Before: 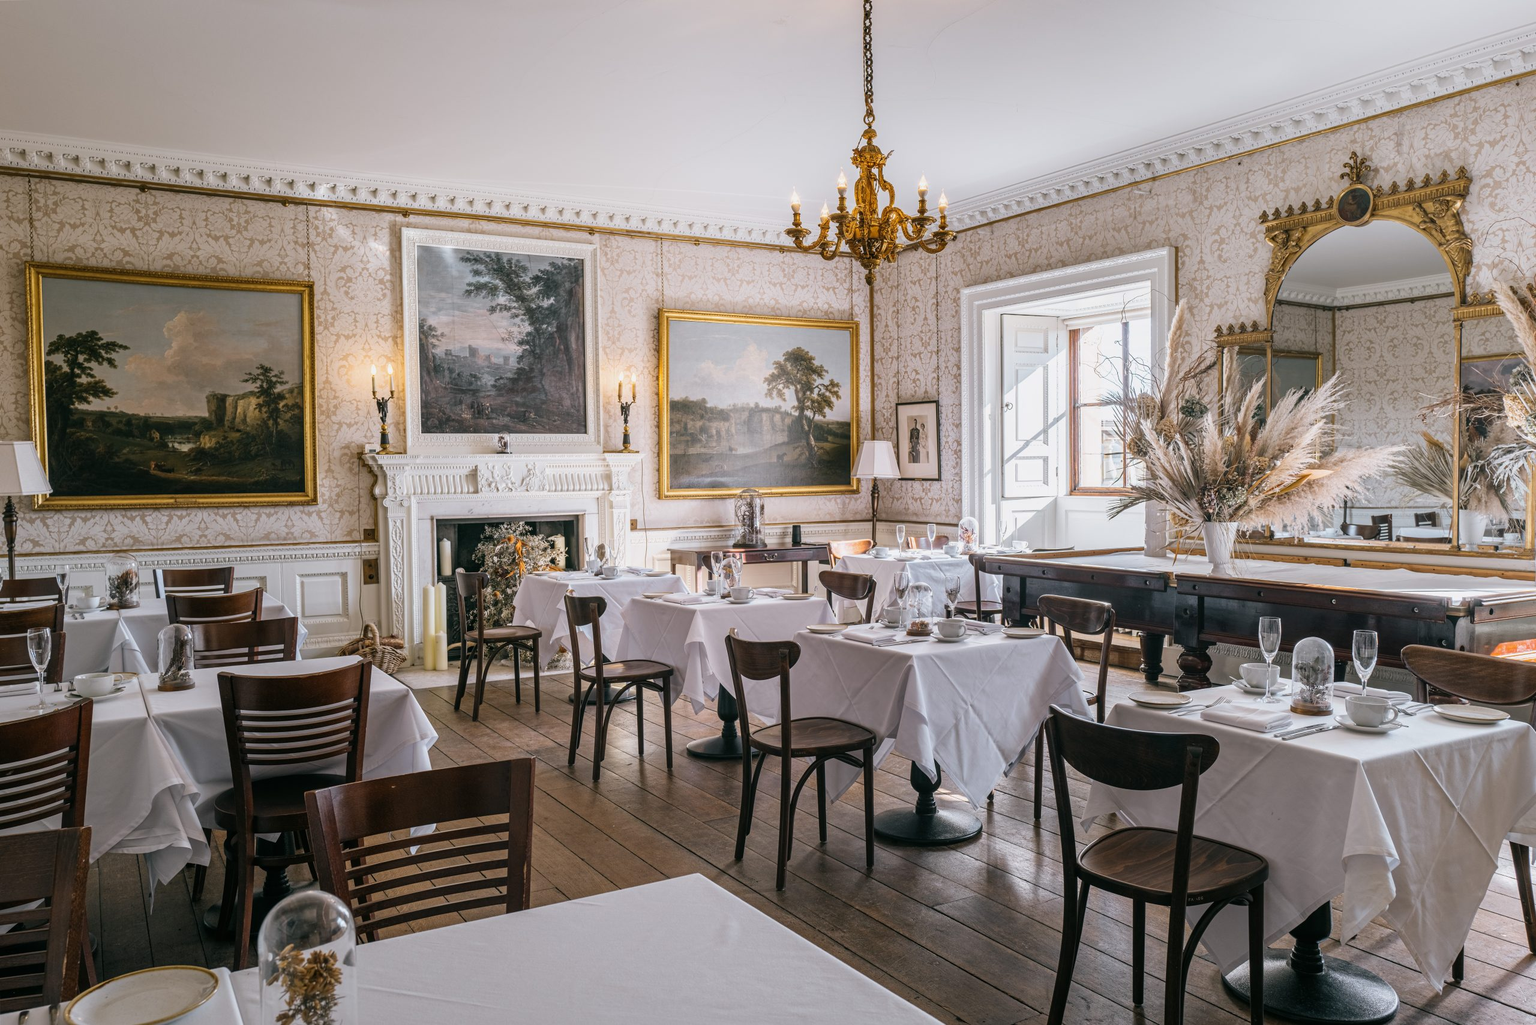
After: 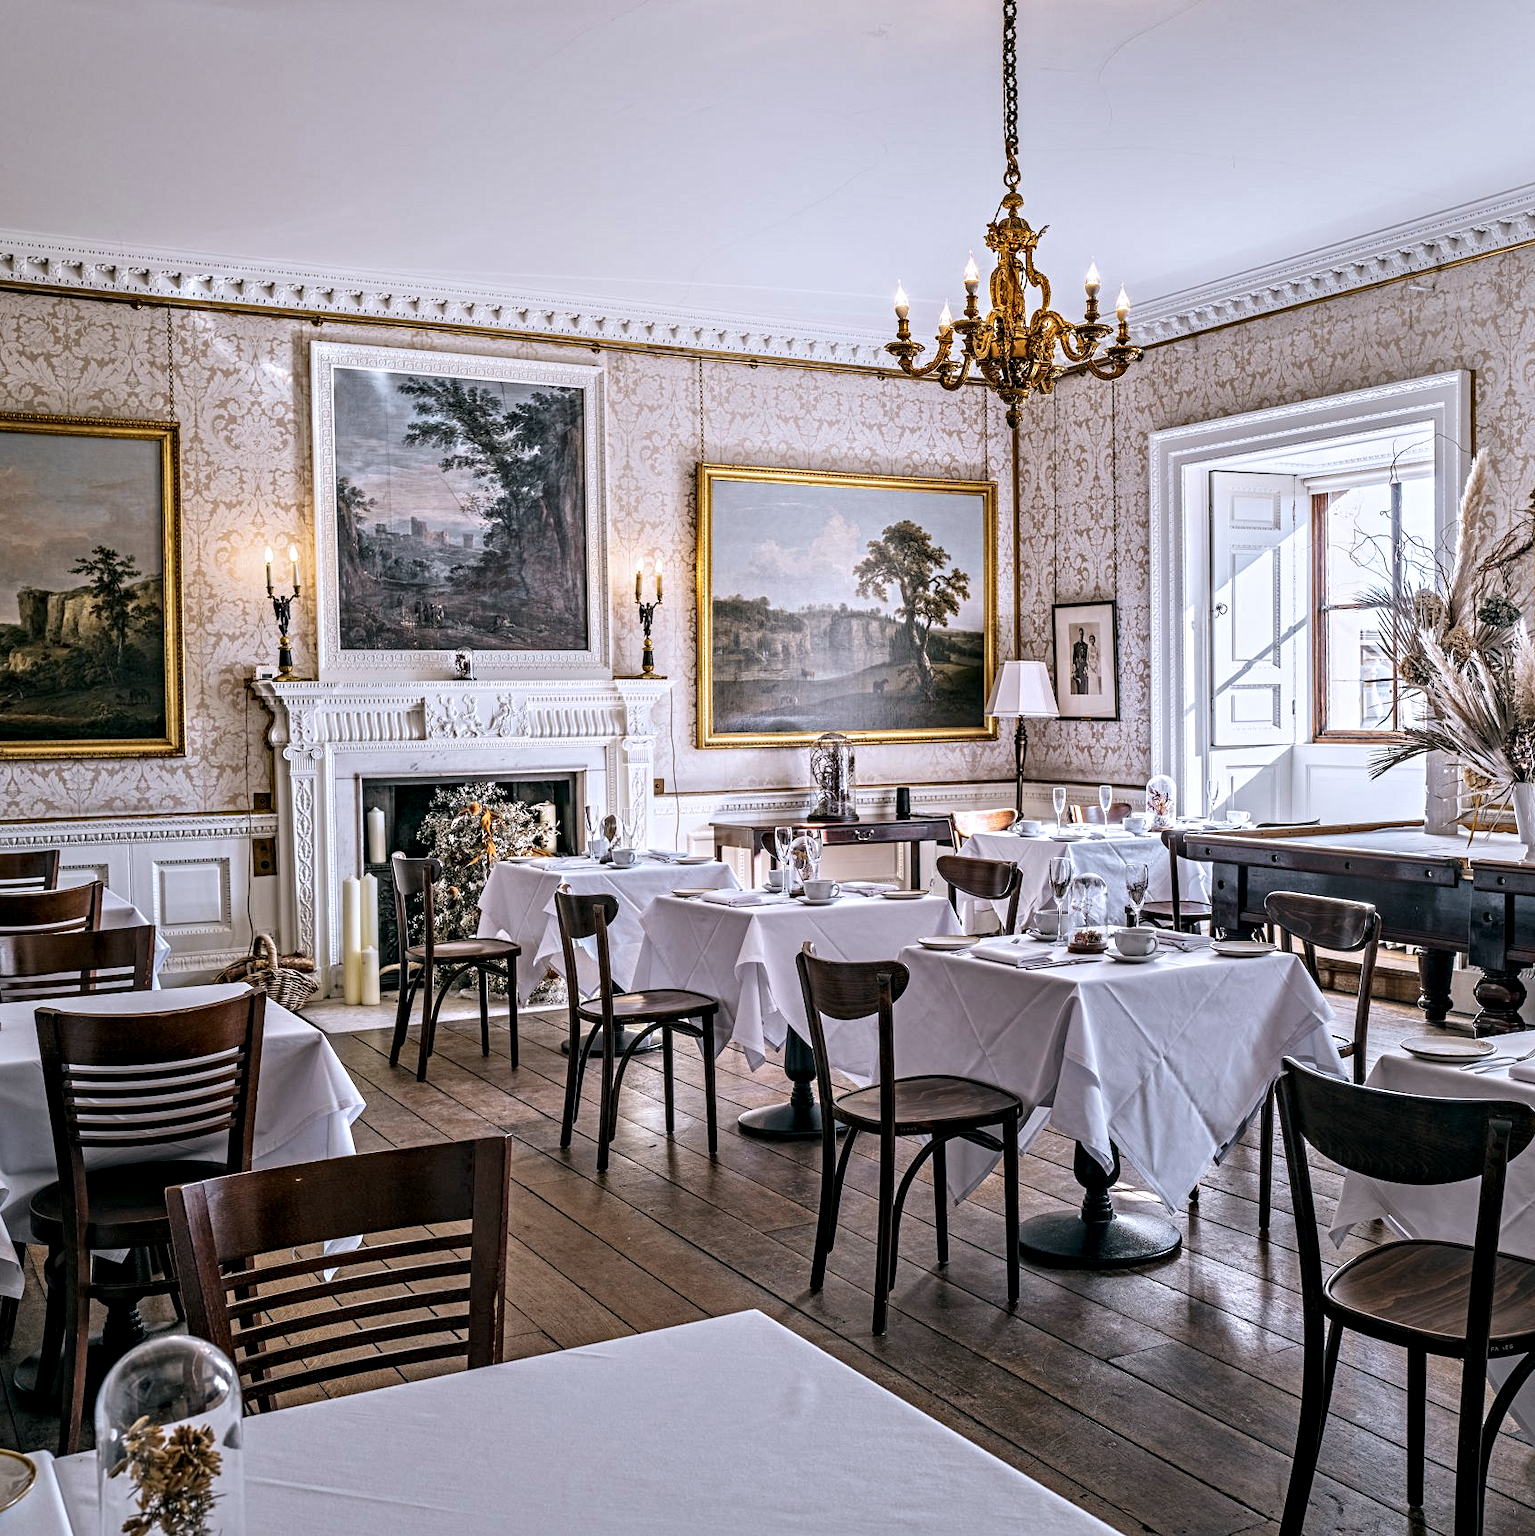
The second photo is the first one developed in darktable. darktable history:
contrast equalizer: octaves 7, y [[0.5, 0.542, 0.583, 0.625, 0.667, 0.708], [0.5 ×6], [0.5 ×6], [0 ×6], [0 ×6]]
crop and rotate: left 12.673%, right 20.66%
color calibration: illuminant as shot in camera, x 0.358, y 0.373, temperature 4628.91 K
